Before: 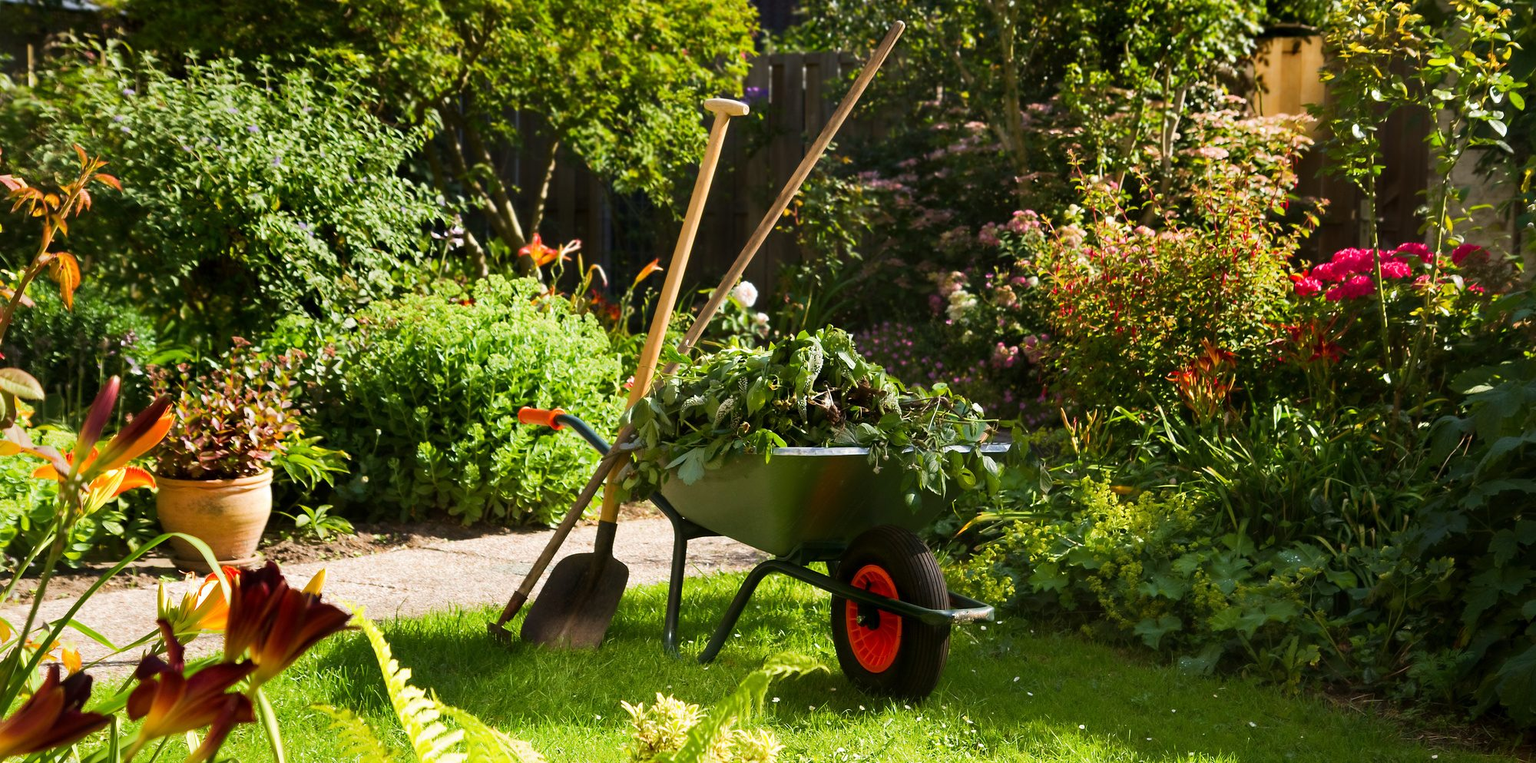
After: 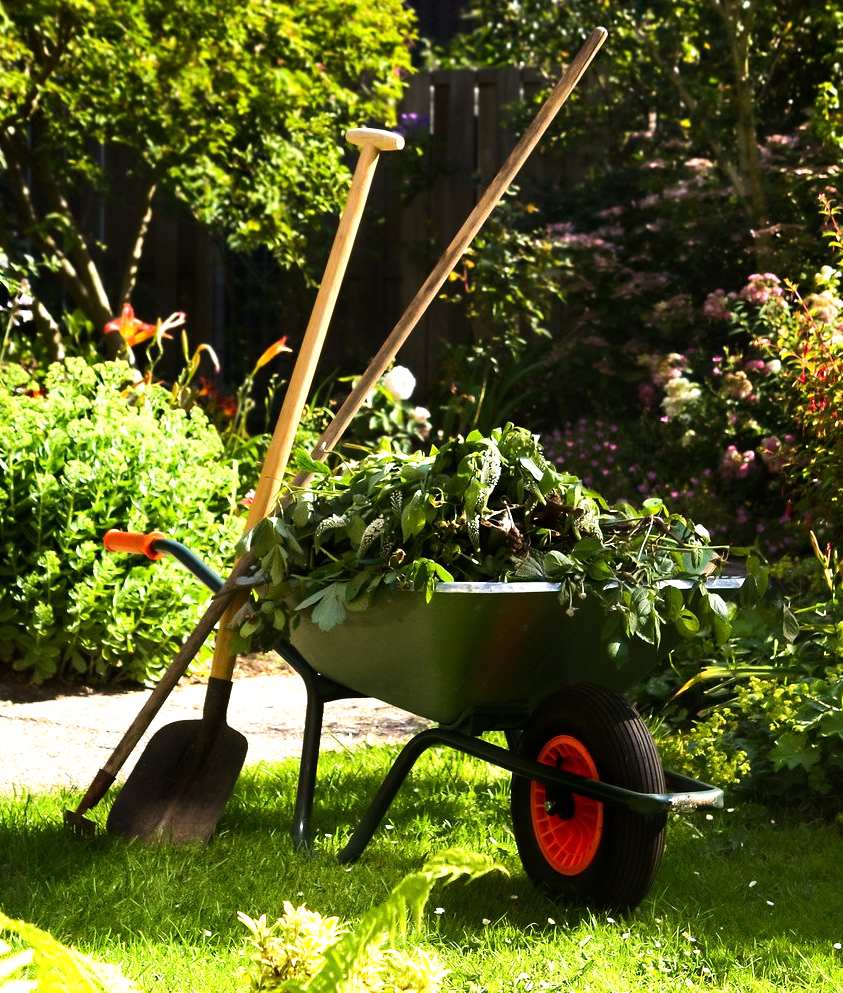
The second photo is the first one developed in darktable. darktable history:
tone equalizer: -8 EV -0.75 EV, -7 EV -0.7 EV, -6 EV -0.6 EV, -5 EV -0.4 EV, -3 EV 0.4 EV, -2 EV 0.6 EV, -1 EV 0.7 EV, +0 EV 0.75 EV, edges refinement/feathering 500, mask exposure compensation -1.57 EV, preserve details no
crop: left 28.583%, right 29.231%
